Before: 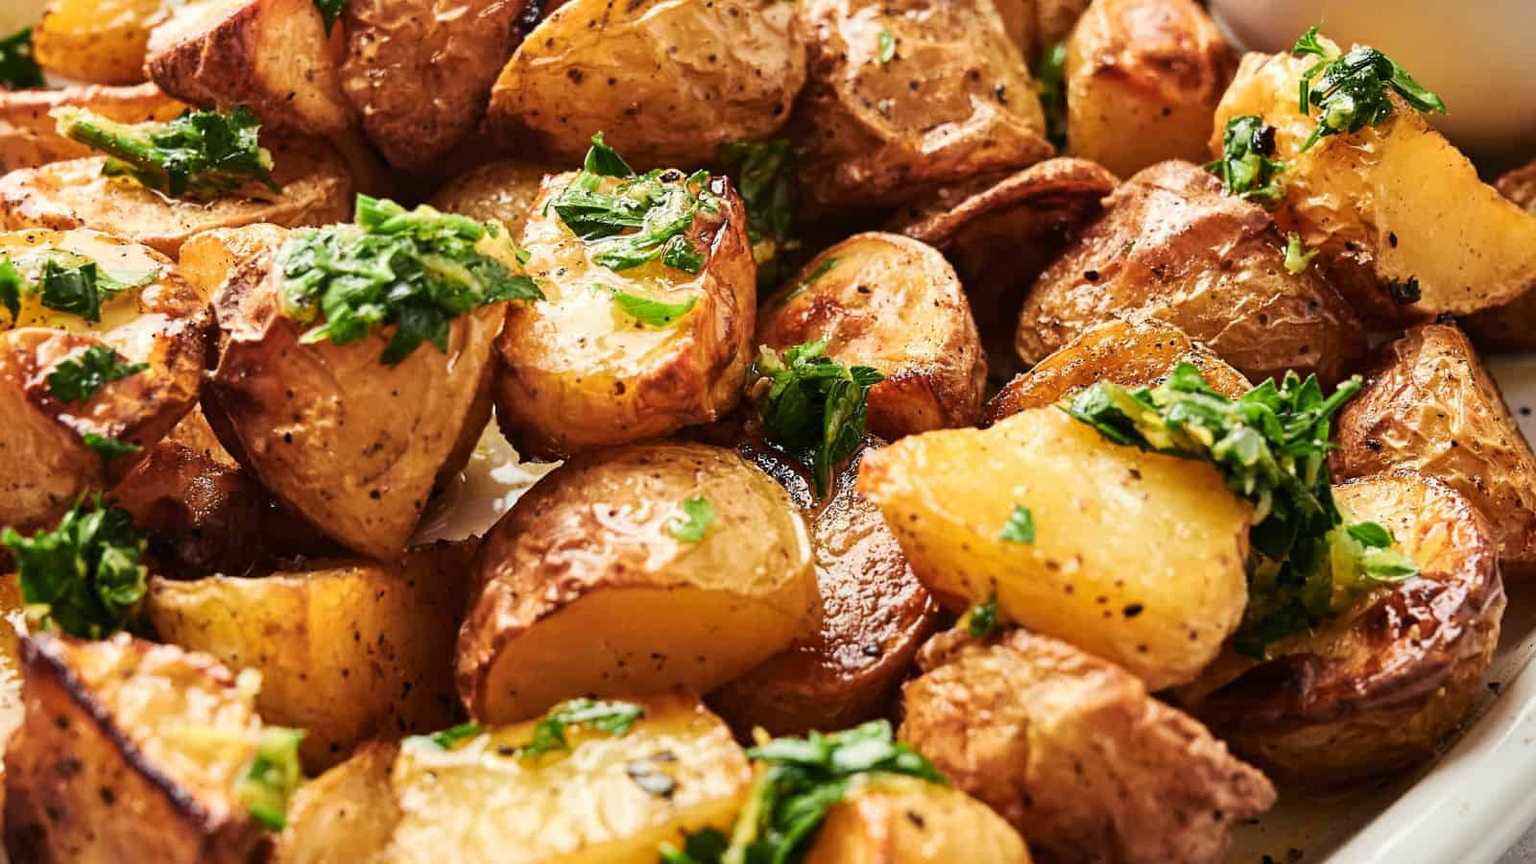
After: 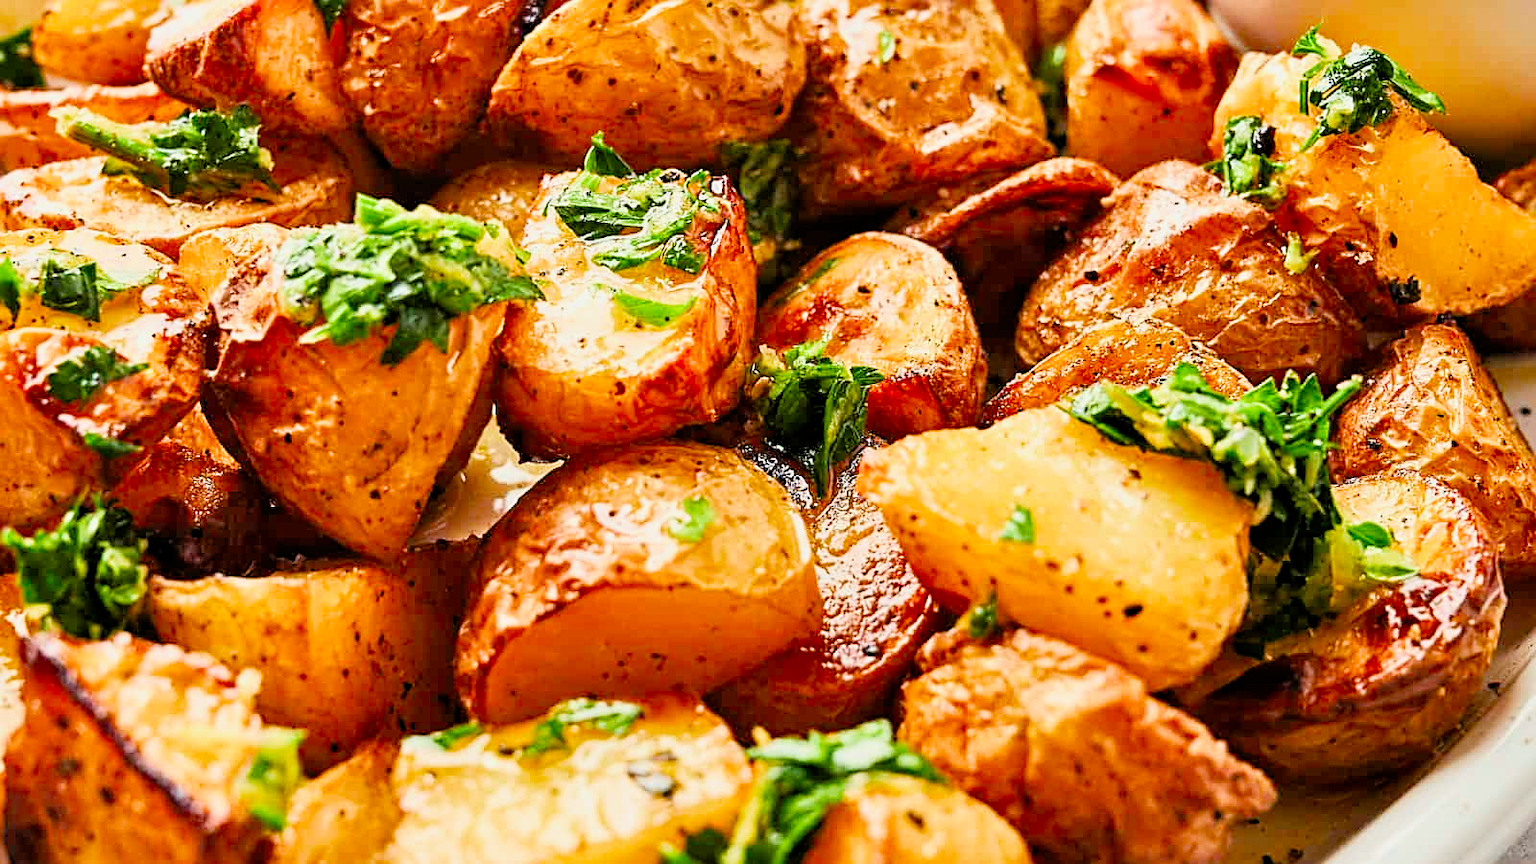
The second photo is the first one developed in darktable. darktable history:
exposure: black level correction 0, exposure 0.5 EV, compensate exposure bias true, compensate highlight preservation false
contrast equalizer: octaves 7, y [[0.6 ×6], [0.55 ×6], [0 ×6], [0 ×6], [0 ×6]], mix 0.15
sharpen: on, module defaults
tone equalizer: -8 EV 1 EV, -7 EV 1 EV, -6 EV 1 EV, -5 EV 1 EV, -4 EV 1 EV, -3 EV 0.75 EV, -2 EV 0.5 EV, -1 EV 0.25 EV
filmic rgb: black relative exposure -7.75 EV, white relative exposure 4.4 EV, threshold 3 EV, target black luminance 0%, hardness 3.76, latitude 50.51%, contrast 1.074, highlights saturation mix 10%, shadows ↔ highlights balance -0.22%, color science v4 (2020), enable highlight reconstruction true
